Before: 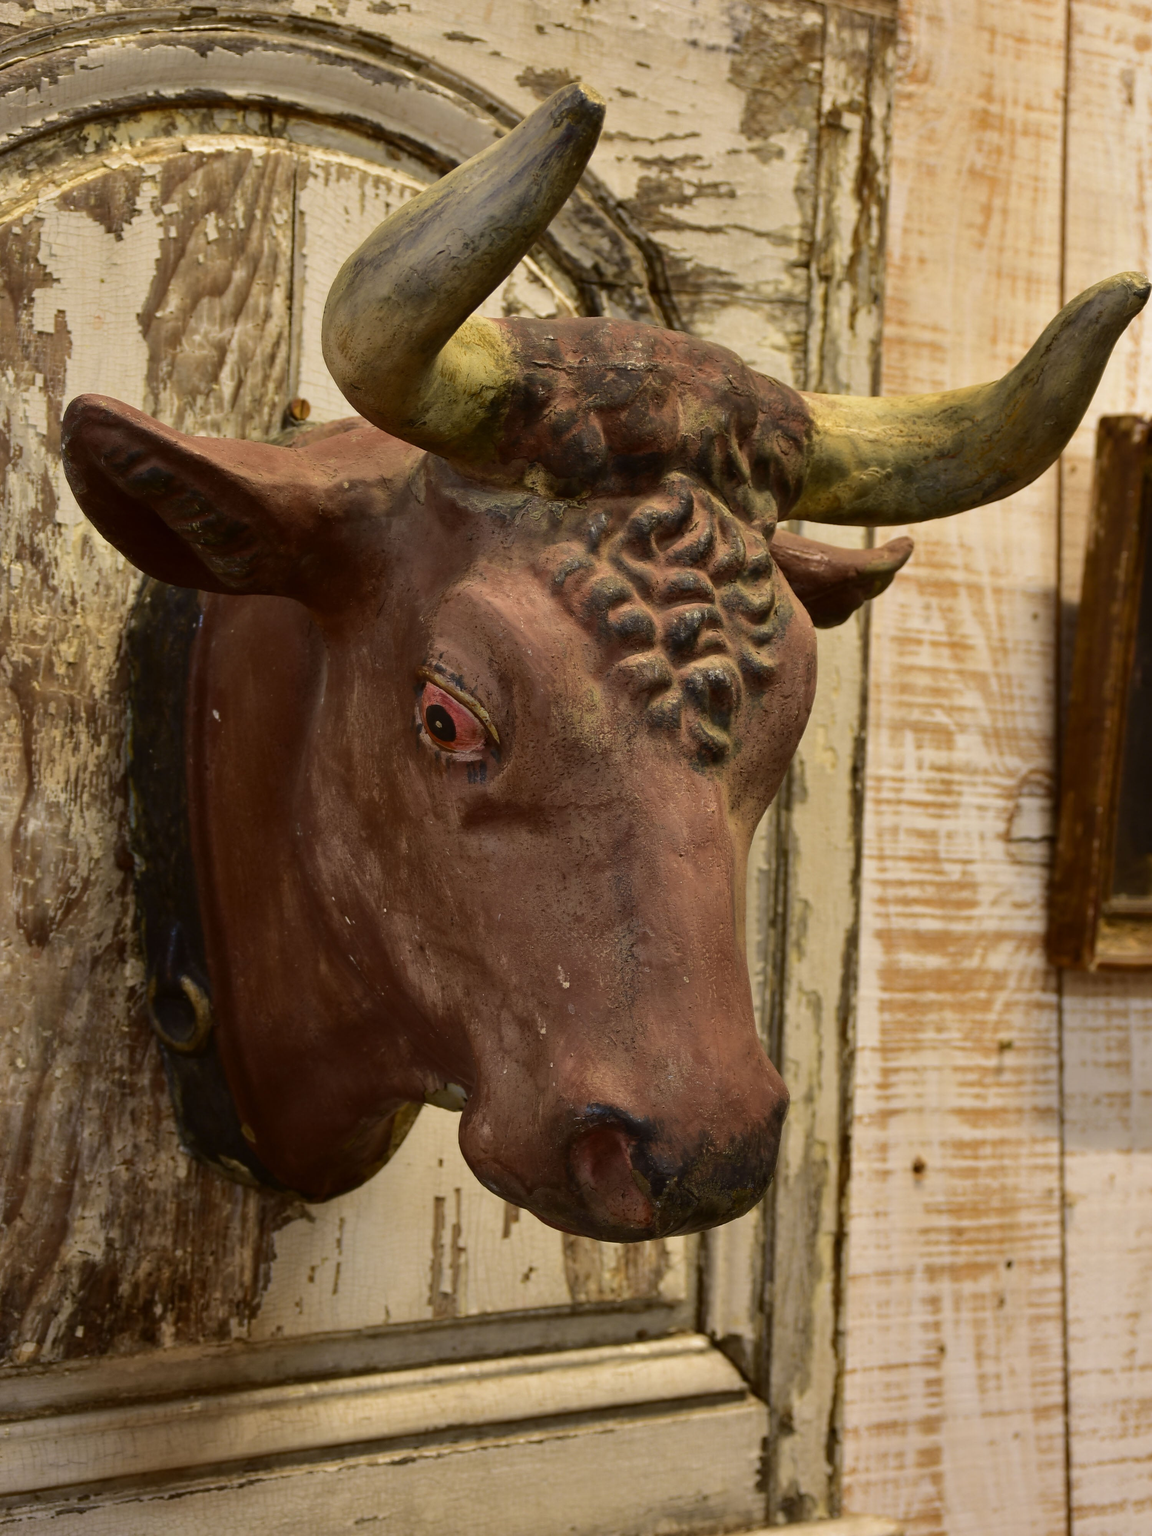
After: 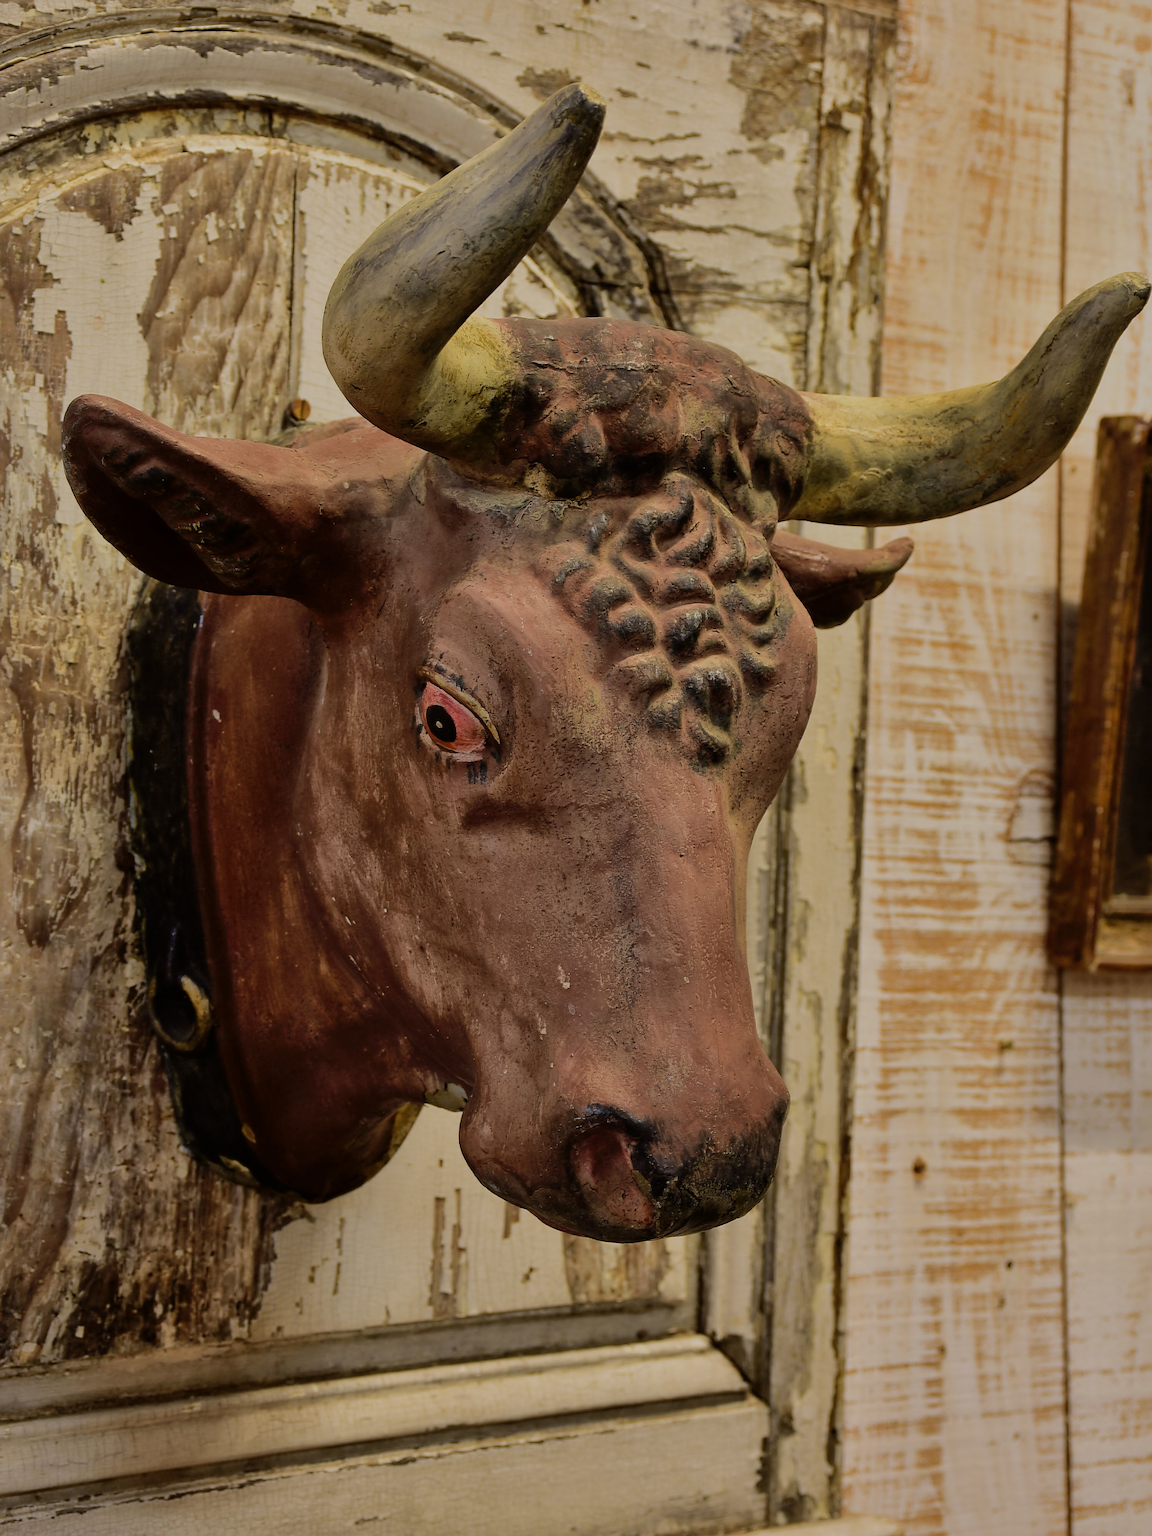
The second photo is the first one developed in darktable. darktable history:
sharpen: on, module defaults
shadows and highlights: on, module defaults
filmic rgb: black relative exposure -7.32 EV, white relative exposure 5.09 EV, hardness 3.2
